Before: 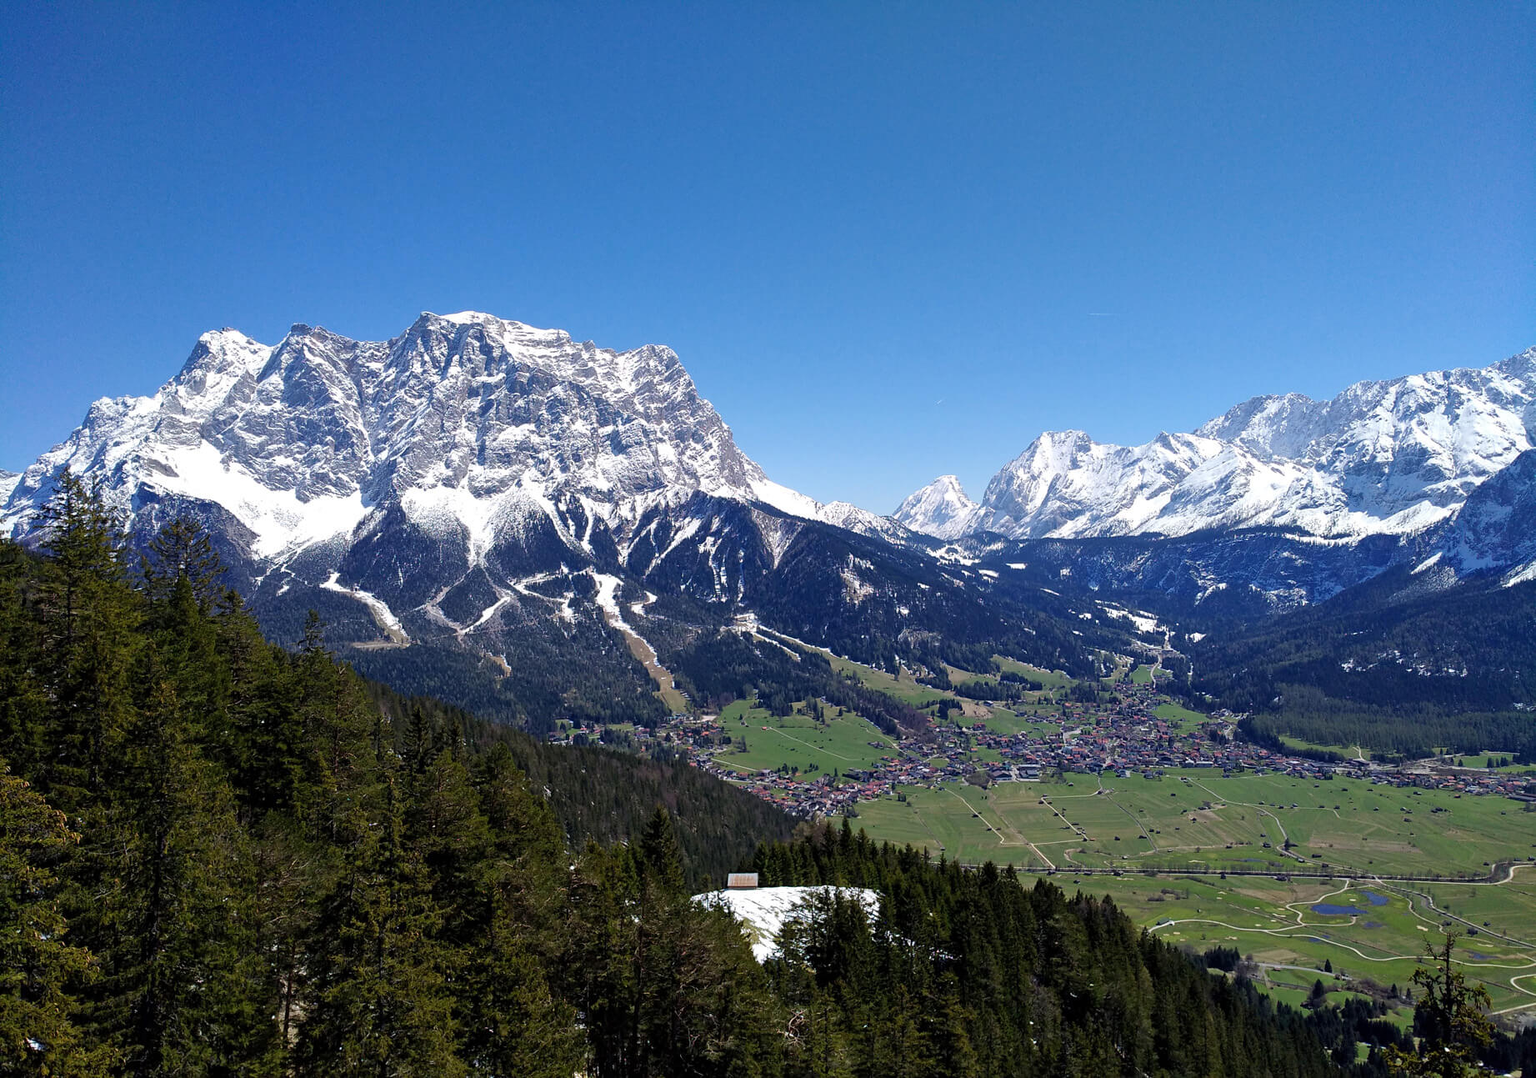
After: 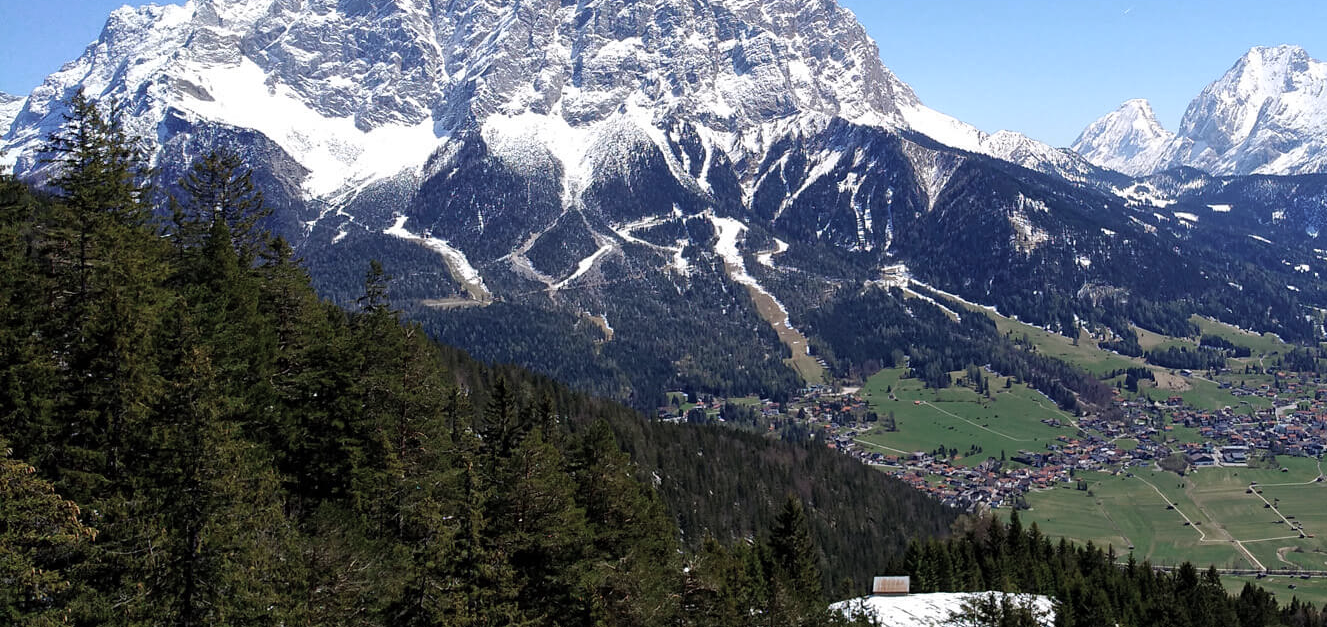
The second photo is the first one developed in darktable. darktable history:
crop: top 36.498%, right 27.964%, bottom 14.995%
color zones: curves: ch0 [(0, 0.5) (0.125, 0.4) (0.25, 0.5) (0.375, 0.4) (0.5, 0.4) (0.625, 0.6) (0.75, 0.6) (0.875, 0.5)]; ch1 [(0, 0.35) (0.125, 0.45) (0.25, 0.35) (0.375, 0.35) (0.5, 0.35) (0.625, 0.35) (0.75, 0.45) (0.875, 0.35)]; ch2 [(0, 0.6) (0.125, 0.5) (0.25, 0.5) (0.375, 0.6) (0.5, 0.6) (0.625, 0.5) (0.75, 0.5) (0.875, 0.5)]
